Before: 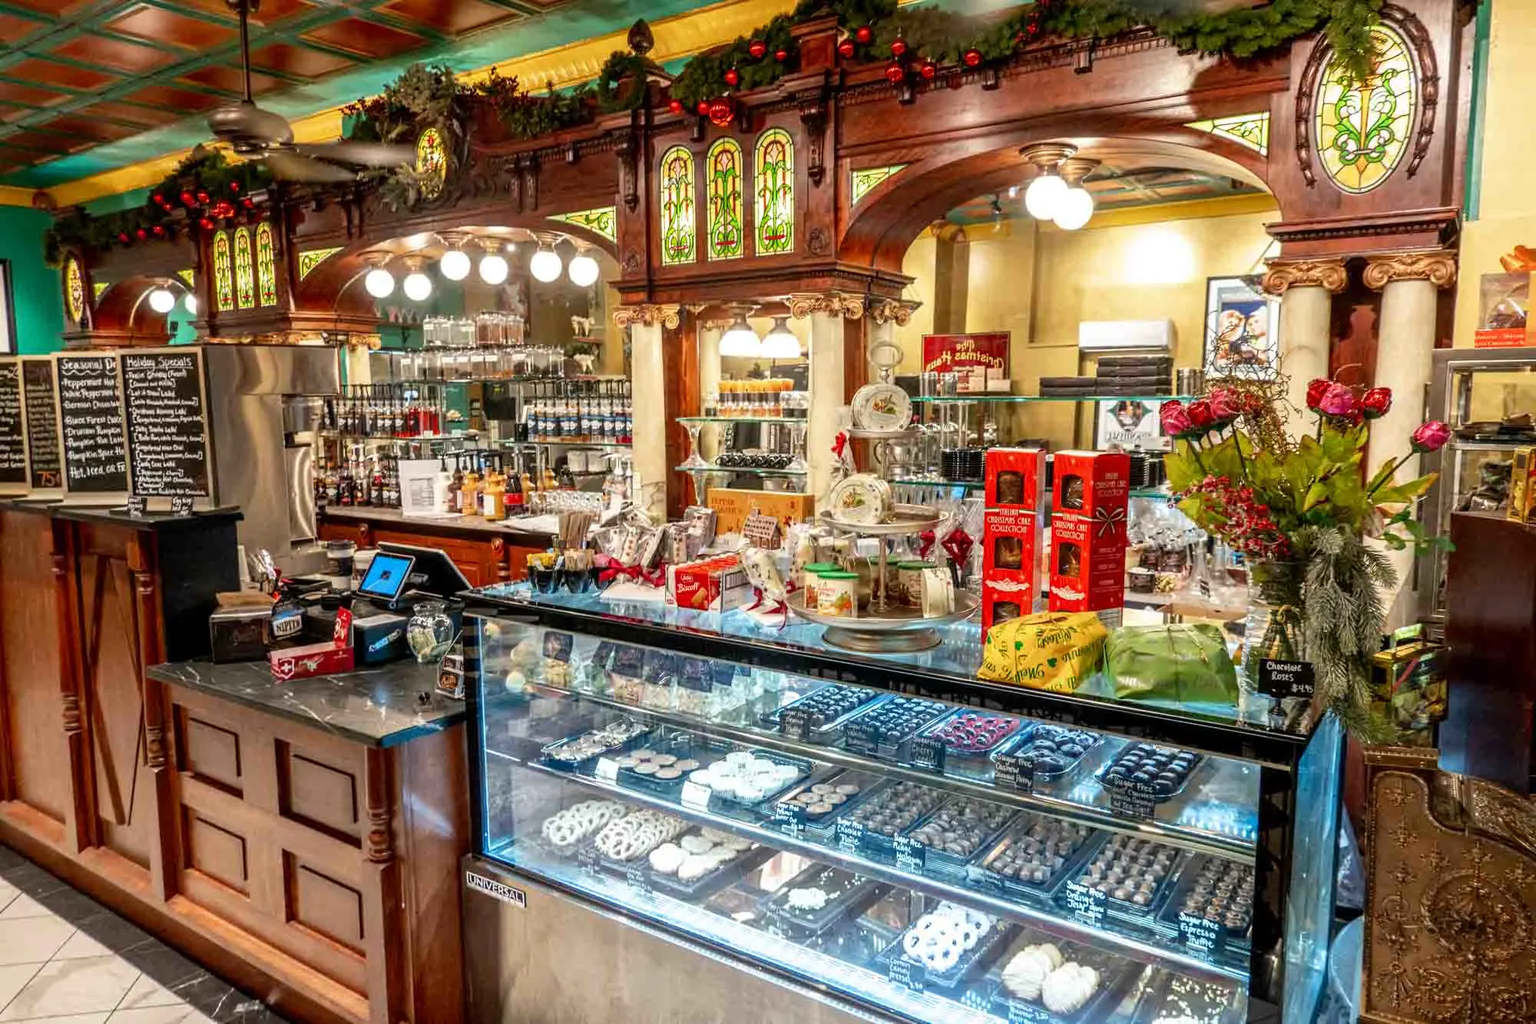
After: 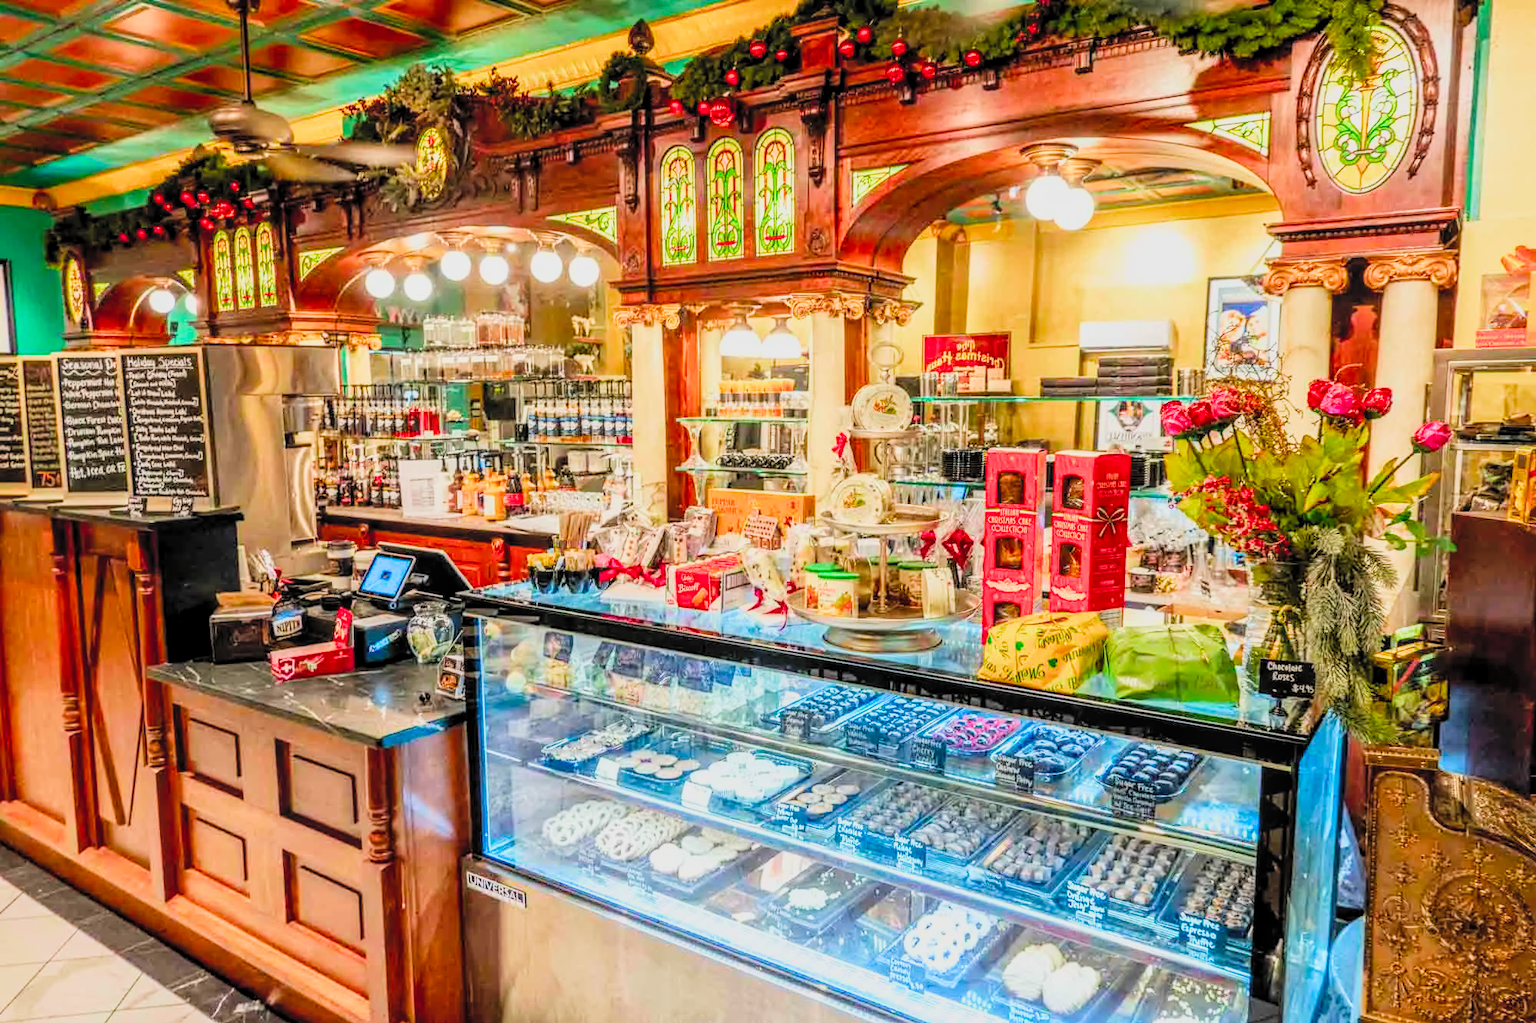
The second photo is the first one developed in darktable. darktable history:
contrast brightness saturation: contrast 0.068, brightness 0.17, saturation 0.417
exposure: exposure 0.564 EV, compensate exposure bias true, compensate highlight preservation false
crop: left 0.044%
local contrast: on, module defaults
color balance rgb: shadows lift › hue 85.41°, perceptual saturation grading › global saturation 19.395%
filmic rgb: black relative exposure -7.3 EV, white relative exposure 5.05 EV, hardness 3.19, color science v5 (2021), contrast in shadows safe, contrast in highlights safe
